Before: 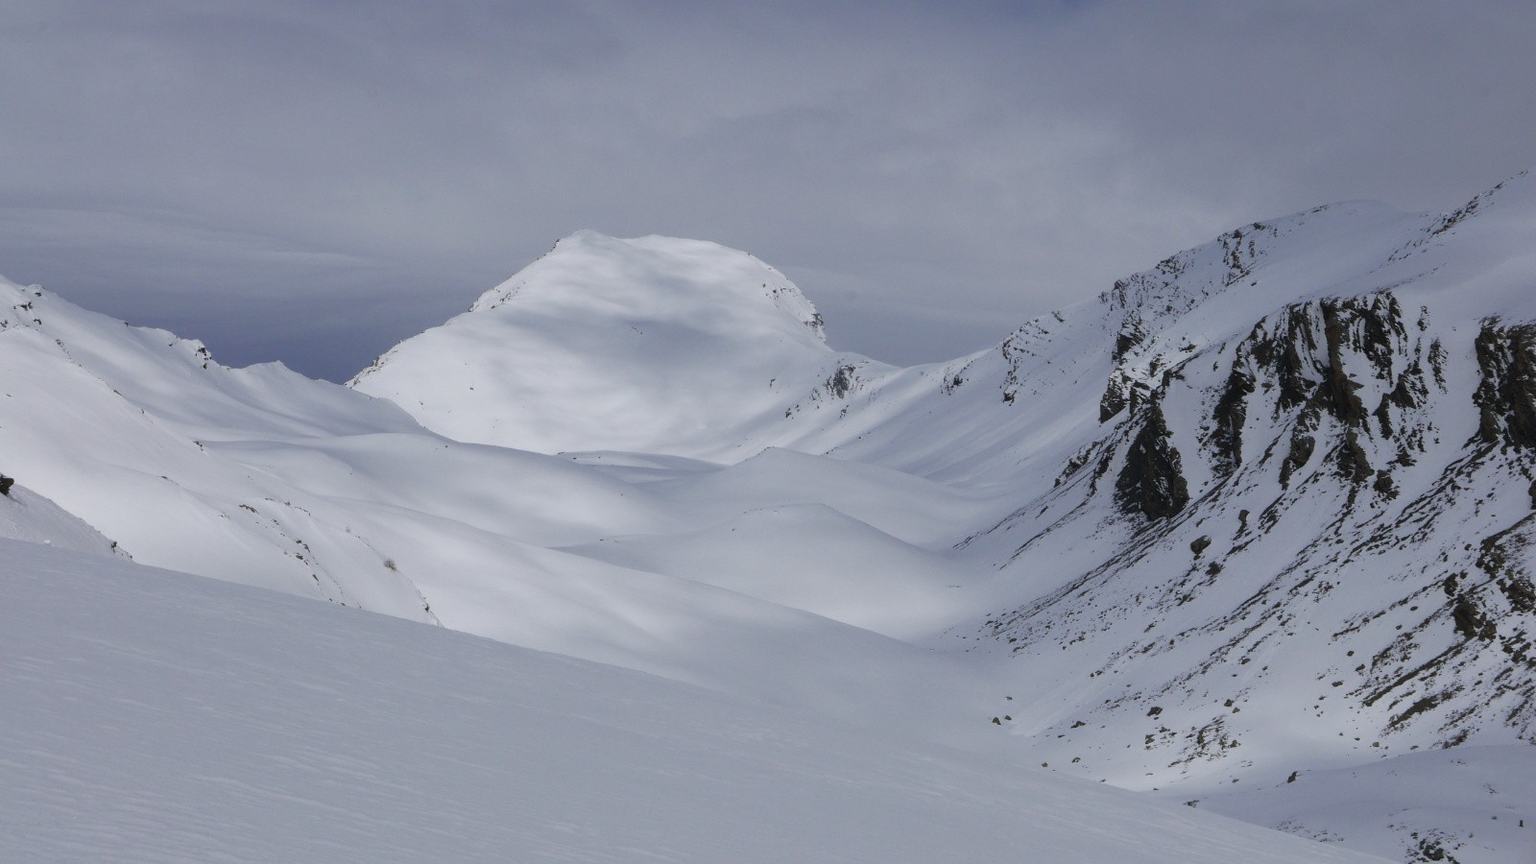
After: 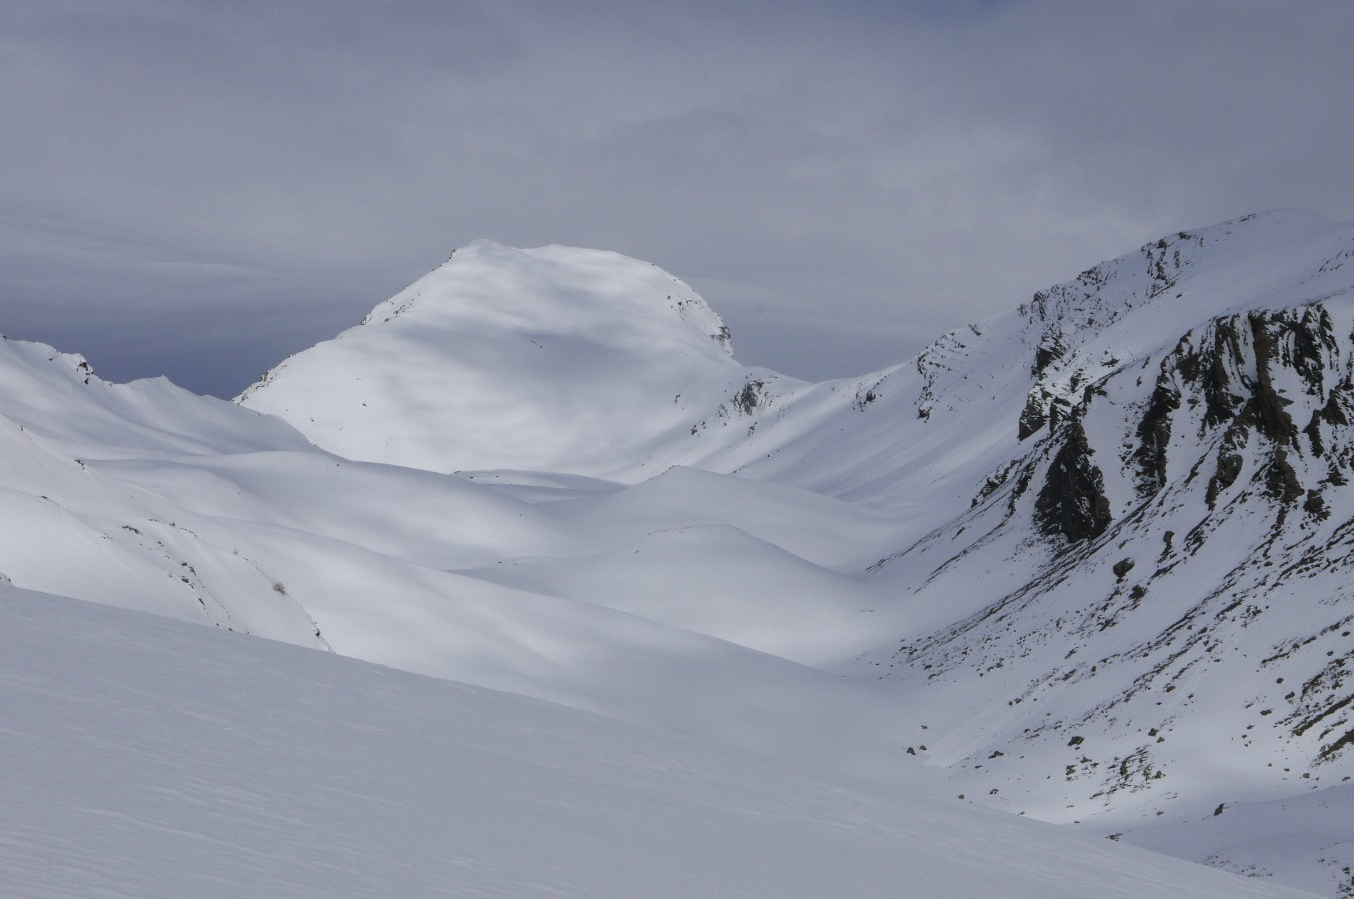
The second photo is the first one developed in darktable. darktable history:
crop: left 7.948%, right 7.423%
